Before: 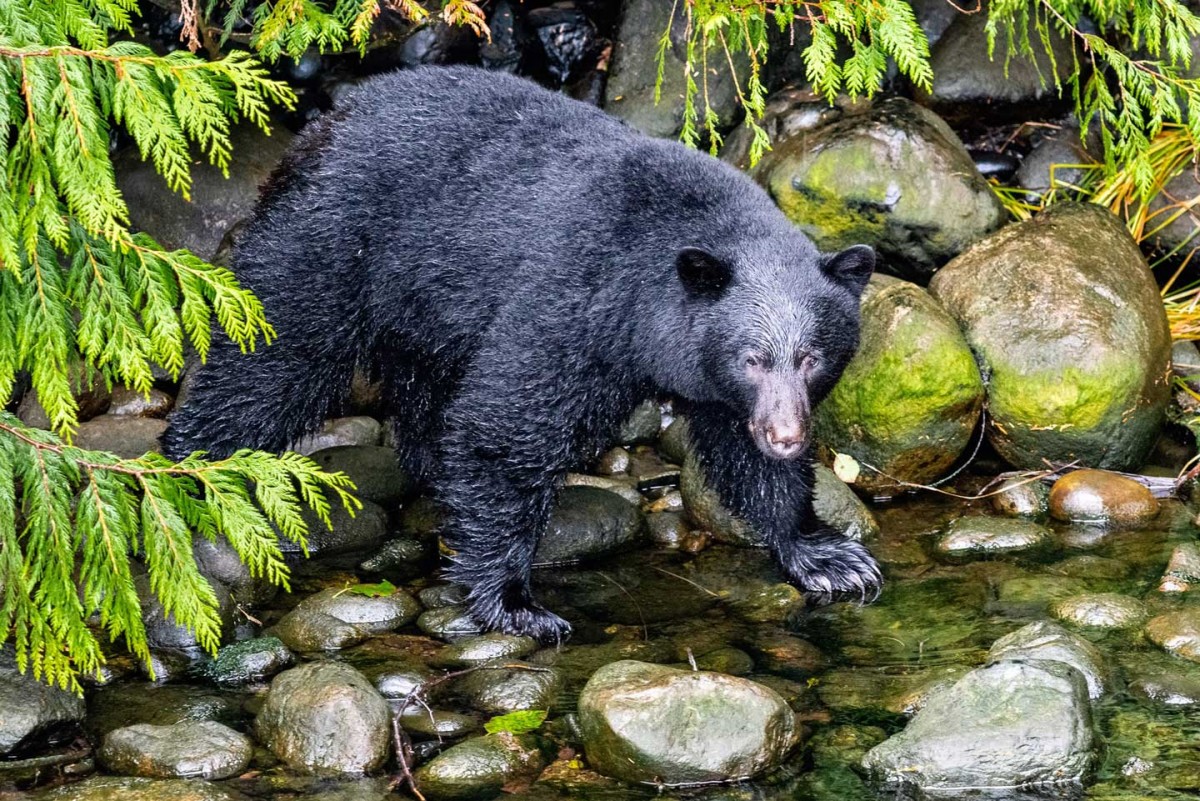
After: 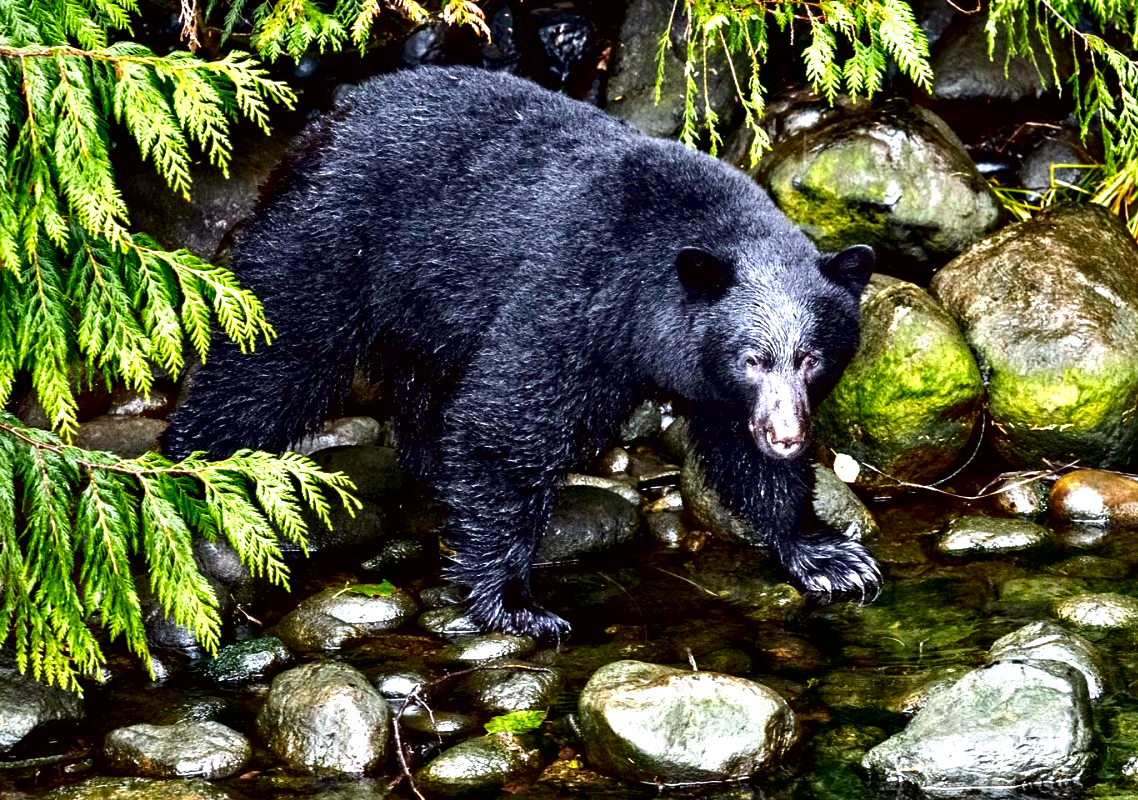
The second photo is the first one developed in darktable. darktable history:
contrast brightness saturation: brightness -0.248, saturation 0.2
color correction: highlights a* -2.9, highlights b* -2.09, shadows a* 2.3, shadows b* 2.84
contrast equalizer: y [[0.609, 0.611, 0.615, 0.613, 0.607, 0.603], [0.504, 0.498, 0.496, 0.499, 0.506, 0.516], [0 ×6], [0 ×6], [0 ×6]]
crop and rotate: left 0%, right 5.132%
